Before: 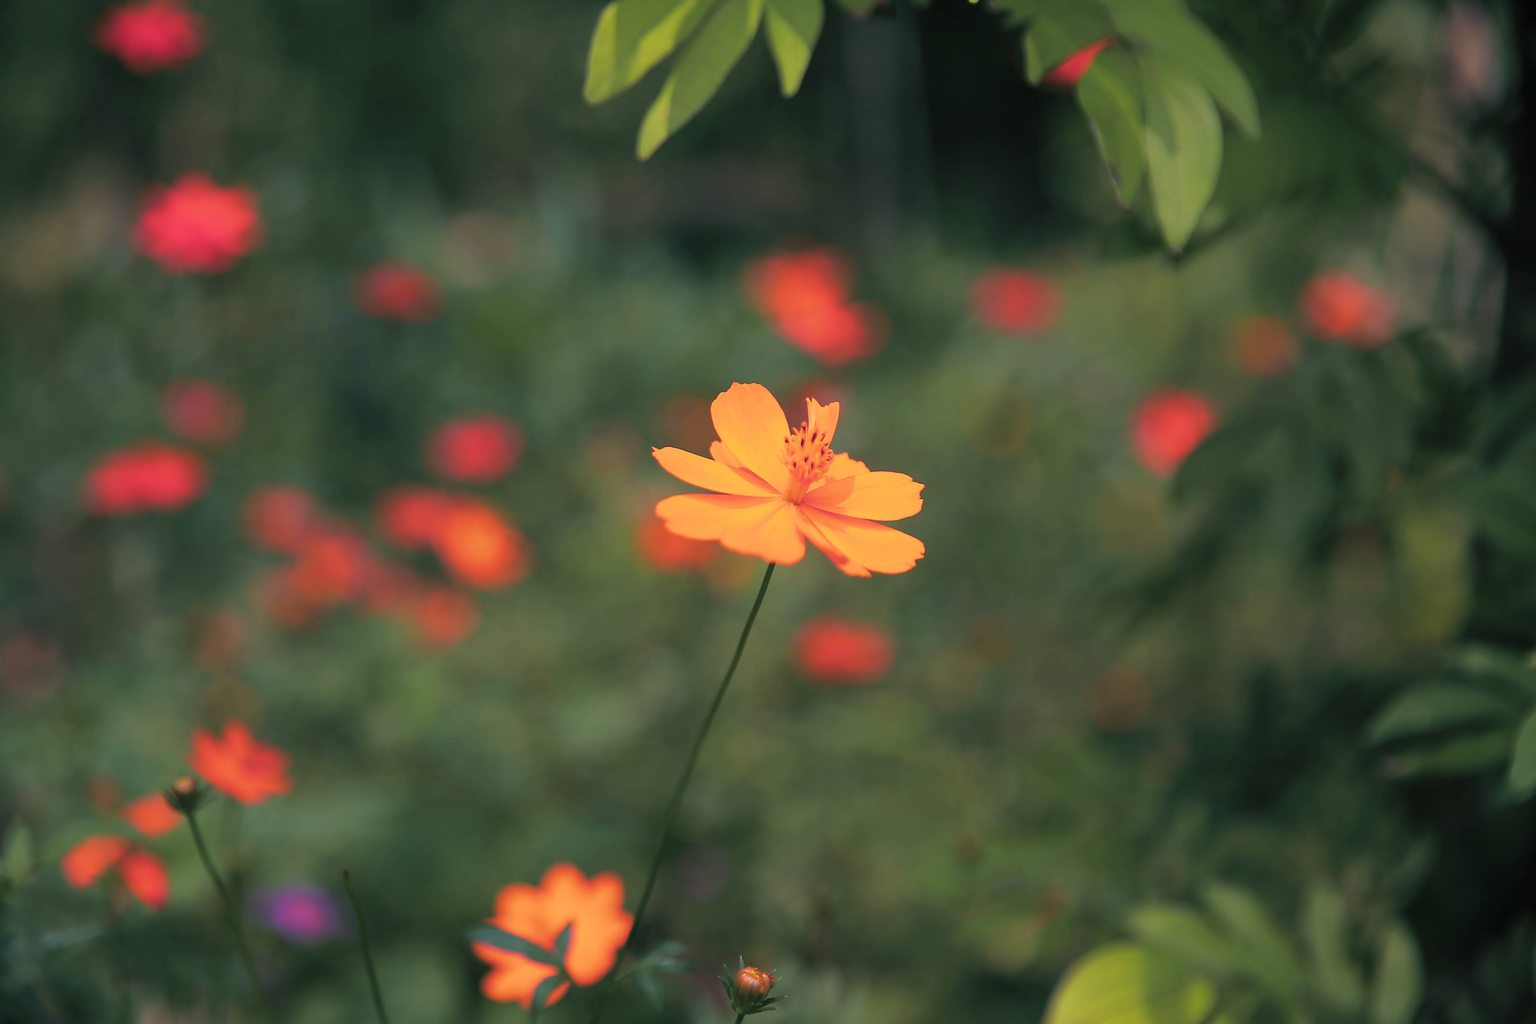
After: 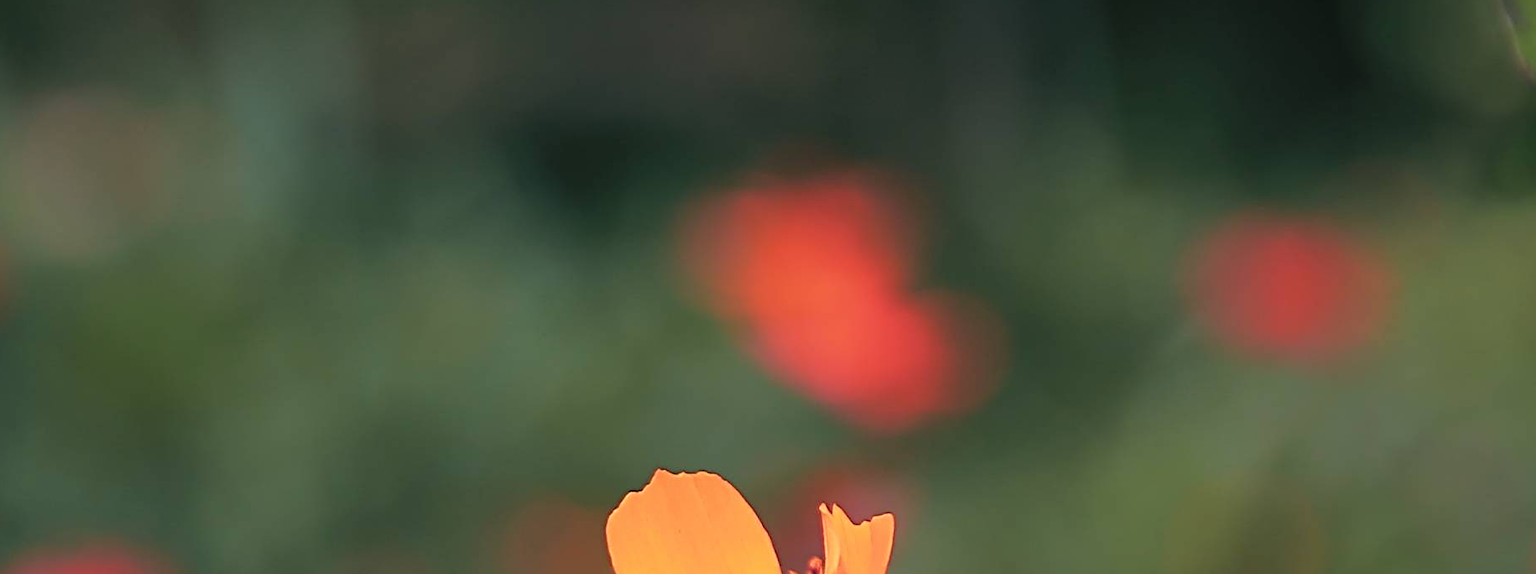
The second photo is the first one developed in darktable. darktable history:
sharpen: radius 4
crop: left 28.64%, top 16.832%, right 26.637%, bottom 58.055%
